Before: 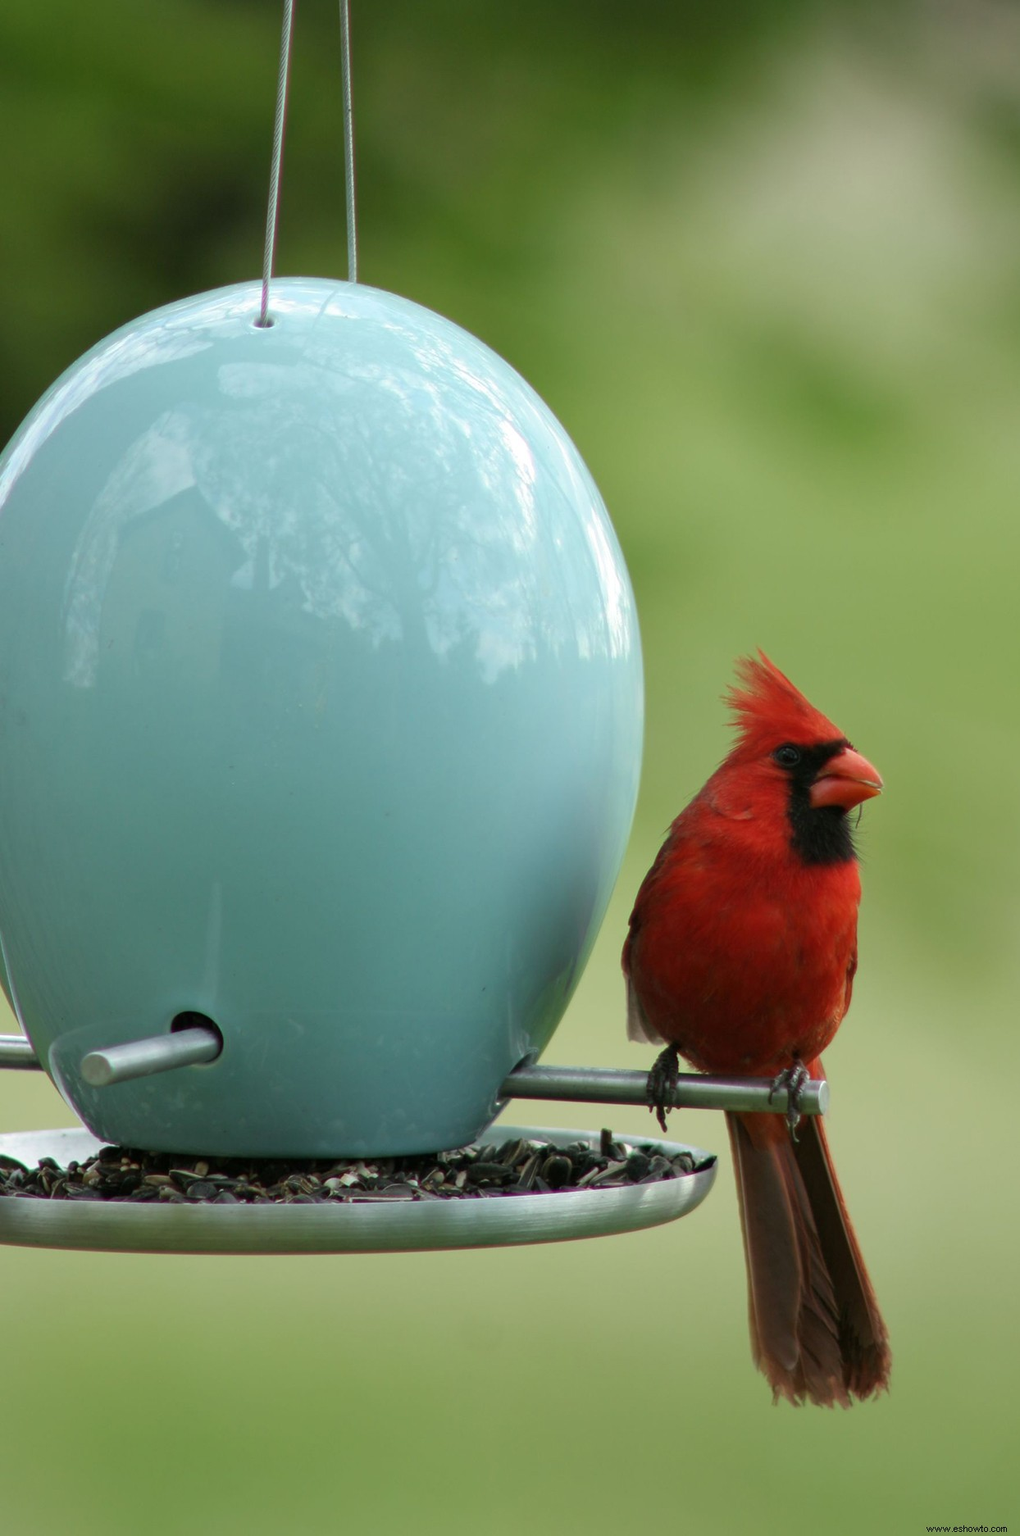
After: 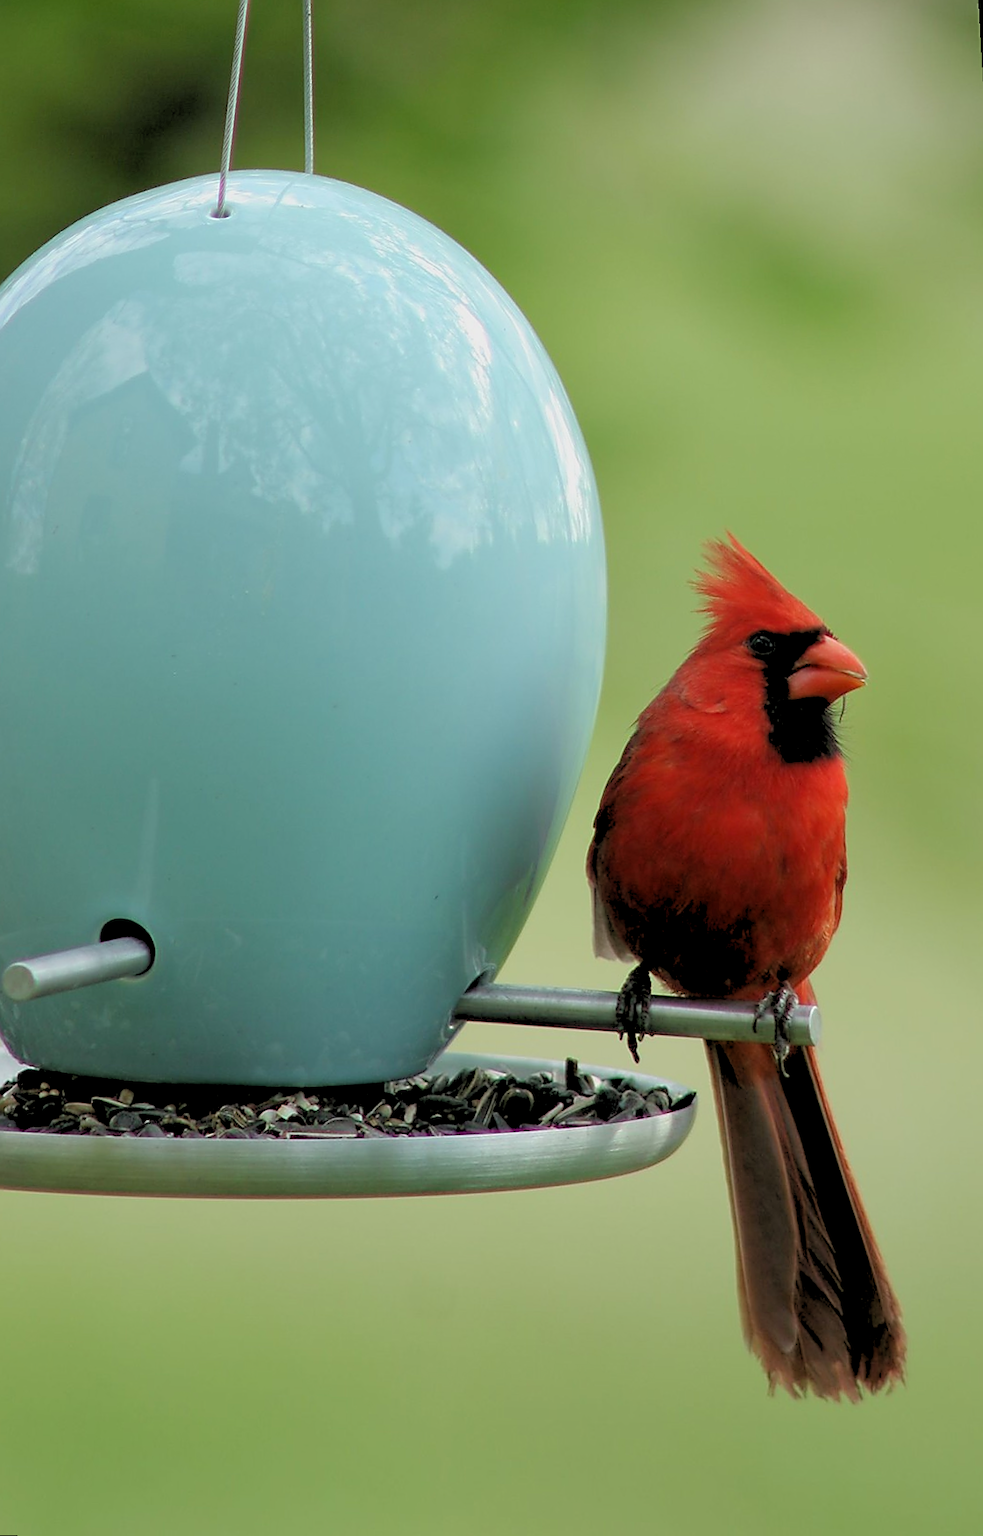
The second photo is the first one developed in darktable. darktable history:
sharpen: radius 1.4, amount 1.25, threshold 0.7
rgb levels: preserve colors sum RGB, levels [[0.038, 0.433, 0.934], [0, 0.5, 1], [0, 0.5, 1]]
rotate and perspective: rotation 0.128°, lens shift (vertical) -0.181, lens shift (horizontal) -0.044, shear 0.001, automatic cropping off
crop: left 9.807%, top 6.259%, right 7.334%, bottom 2.177%
